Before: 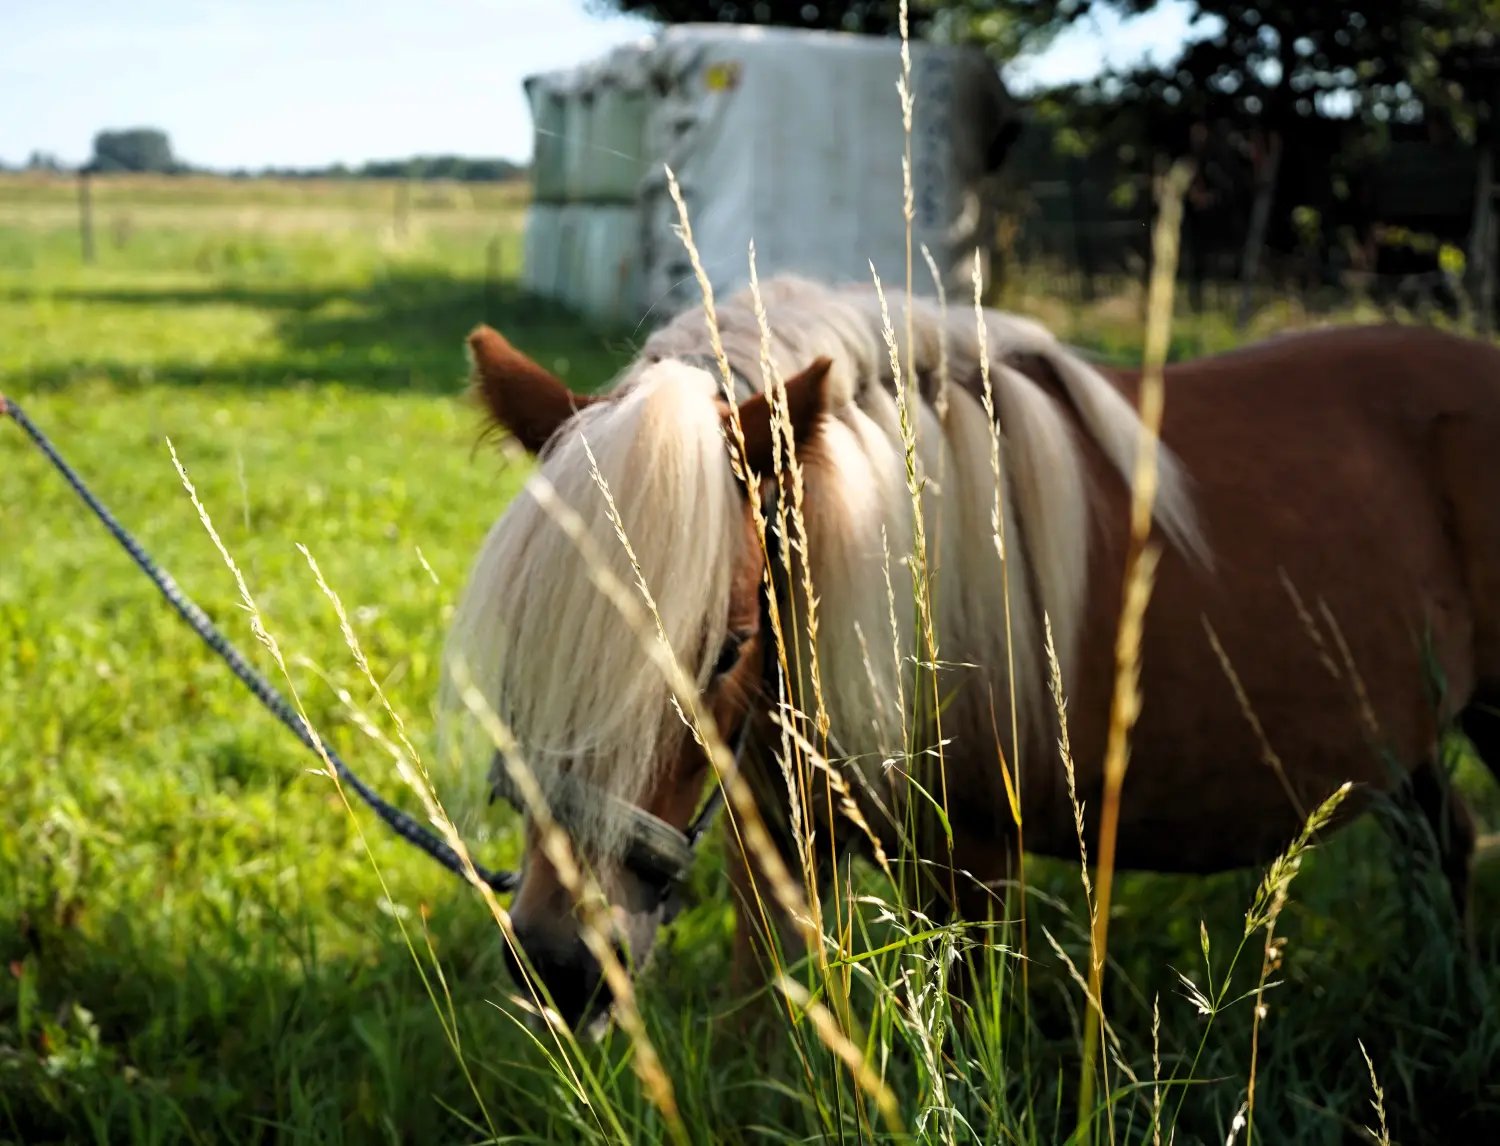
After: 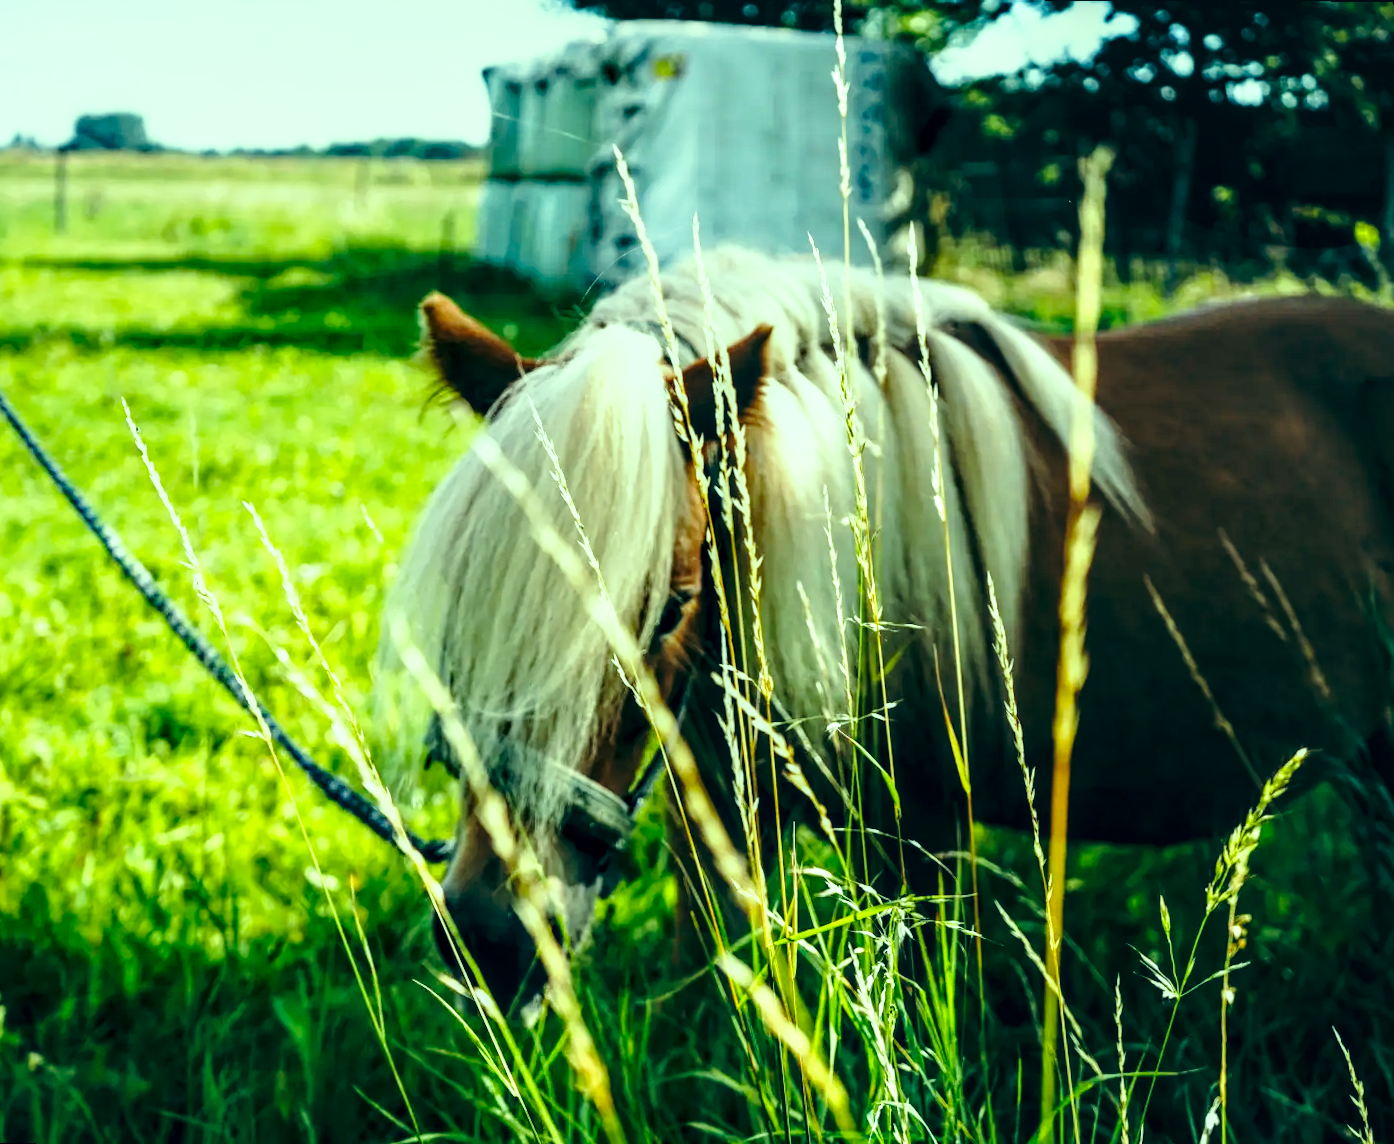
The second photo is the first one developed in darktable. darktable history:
color correction: highlights a* -20.08, highlights b* 9.8, shadows a* -20.4, shadows b* -10.76
contrast brightness saturation: contrast 0.04, saturation 0.07
base curve: curves: ch0 [(0, 0) (0.028, 0.03) (0.121, 0.232) (0.46, 0.748) (0.859, 0.968) (1, 1)], preserve colors none
rotate and perspective: rotation 0.215°, lens shift (vertical) -0.139, crop left 0.069, crop right 0.939, crop top 0.002, crop bottom 0.996
local contrast: detail 150%
